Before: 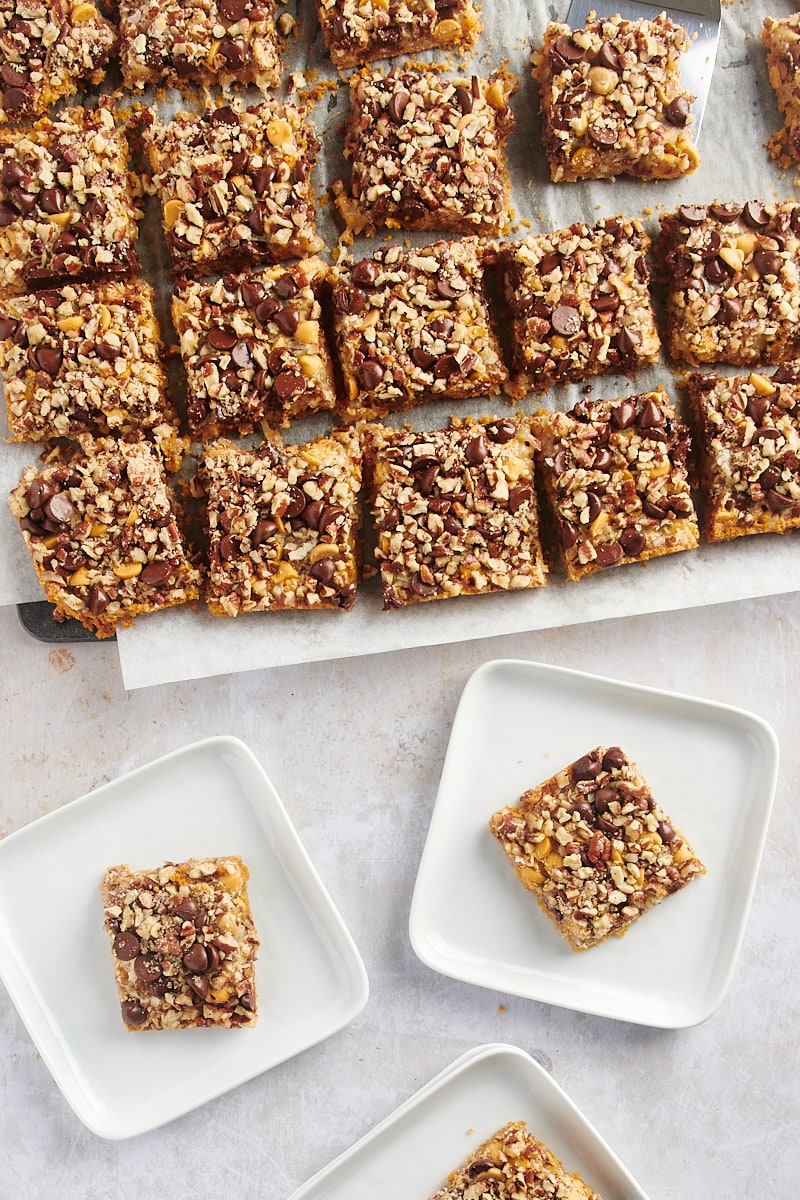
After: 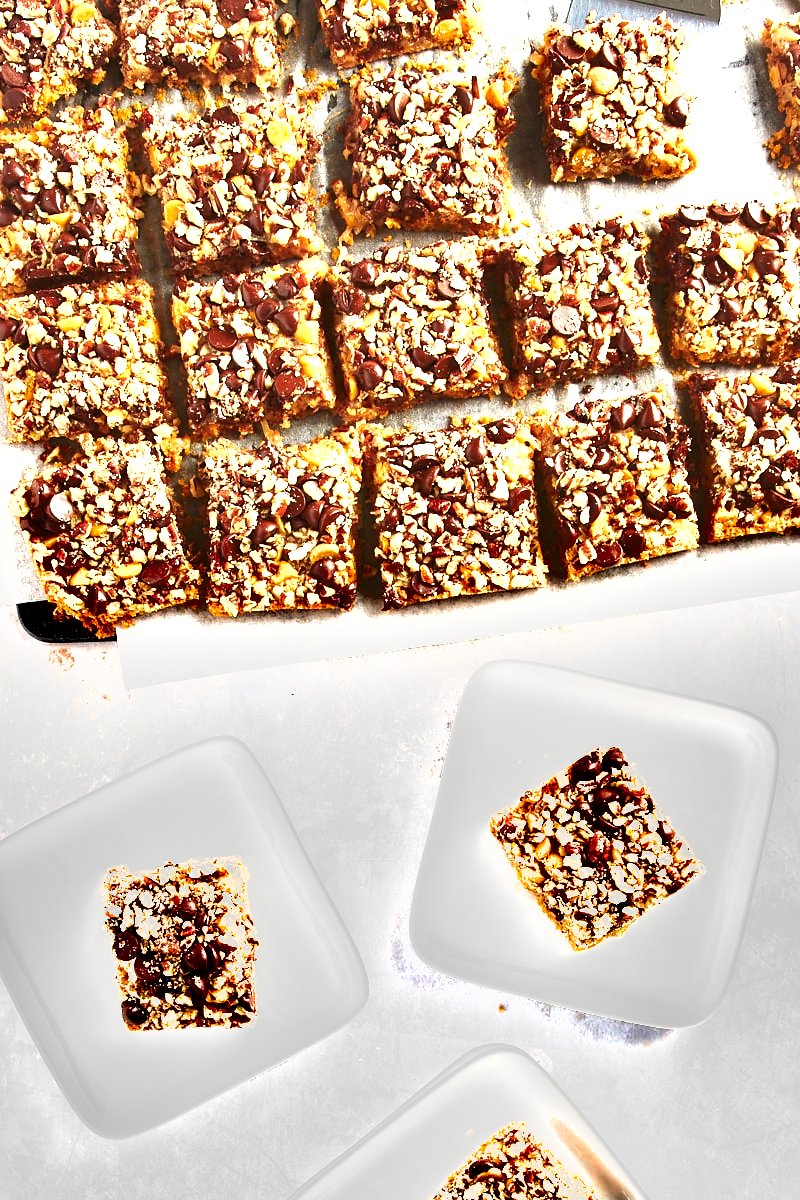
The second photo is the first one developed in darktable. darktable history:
exposure: black level correction 0, exposure 1.481 EV, compensate highlight preservation false
shadows and highlights: soften with gaussian
